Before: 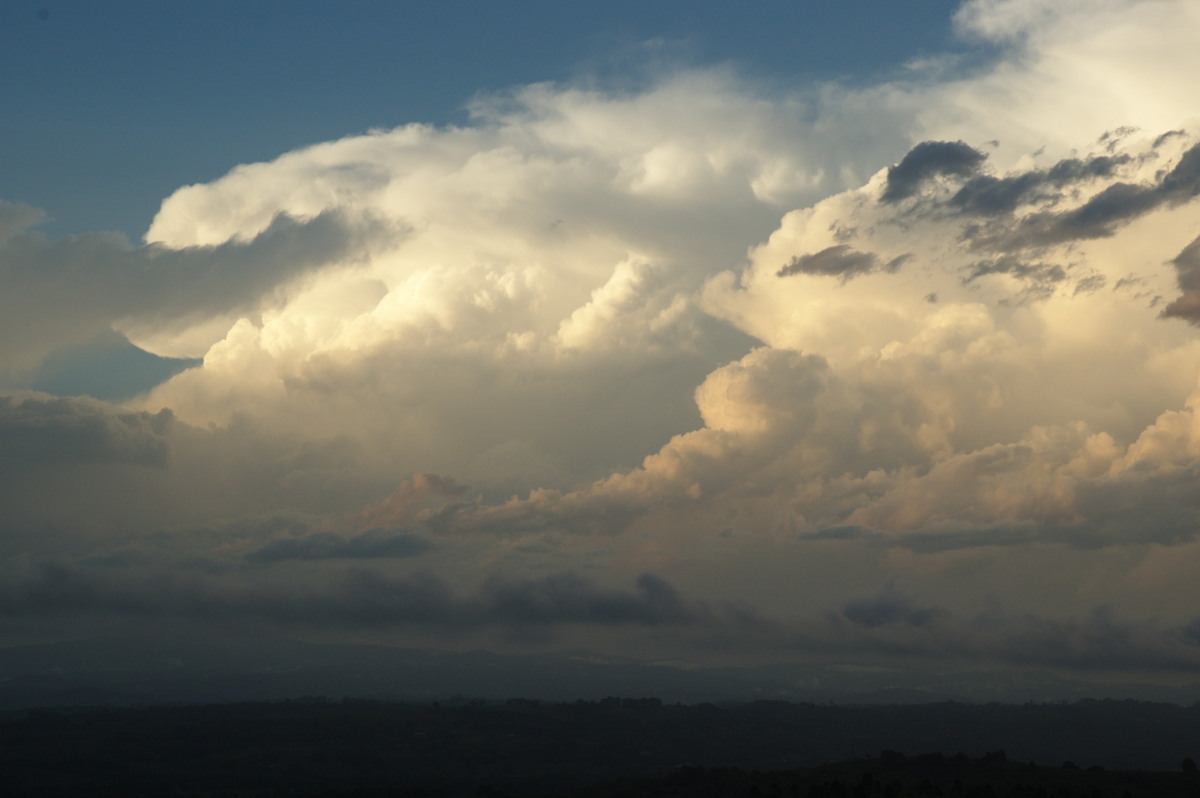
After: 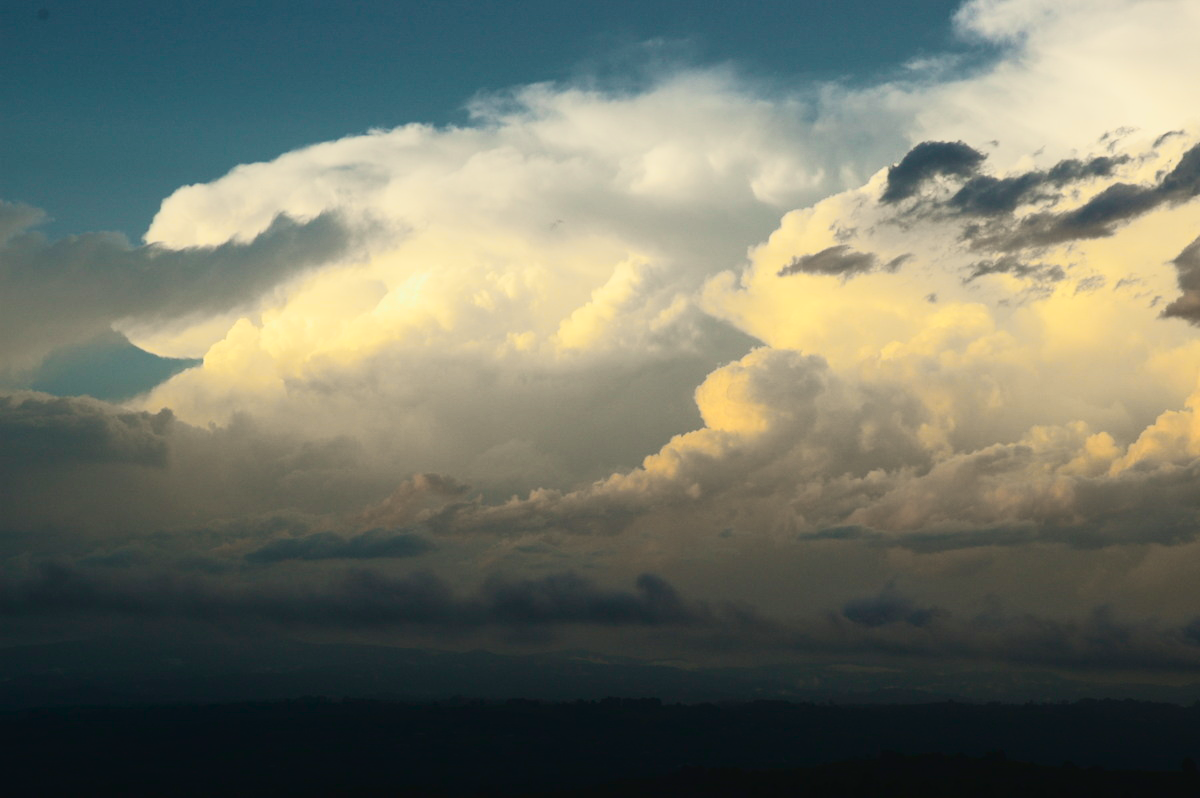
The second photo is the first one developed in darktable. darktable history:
tone curve: curves: ch0 [(0, 0.023) (0.132, 0.075) (0.251, 0.186) (0.463, 0.461) (0.662, 0.757) (0.854, 0.909) (1, 0.973)]; ch1 [(0, 0) (0.447, 0.411) (0.483, 0.469) (0.498, 0.496) (0.518, 0.514) (0.561, 0.579) (0.604, 0.645) (0.669, 0.73) (0.819, 0.93) (1, 1)]; ch2 [(0, 0) (0.307, 0.315) (0.425, 0.438) (0.483, 0.477) (0.503, 0.503) (0.526, 0.534) (0.567, 0.569) (0.617, 0.674) (0.703, 0.797) (0.985, 0.966)], color space Lab, independent channels
